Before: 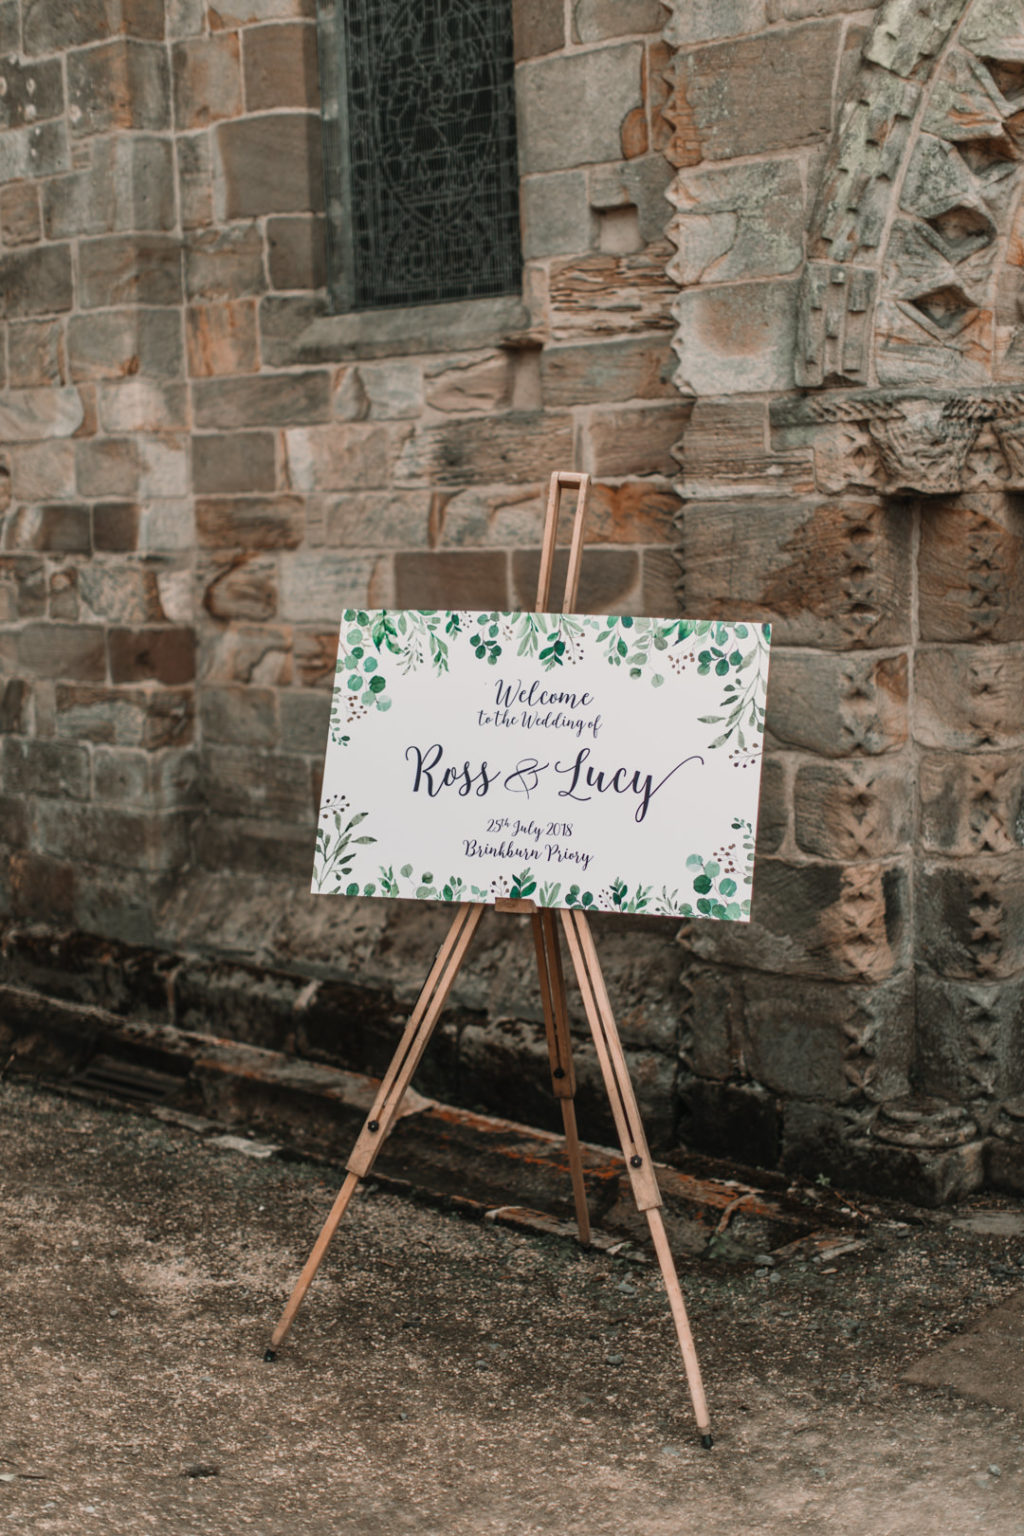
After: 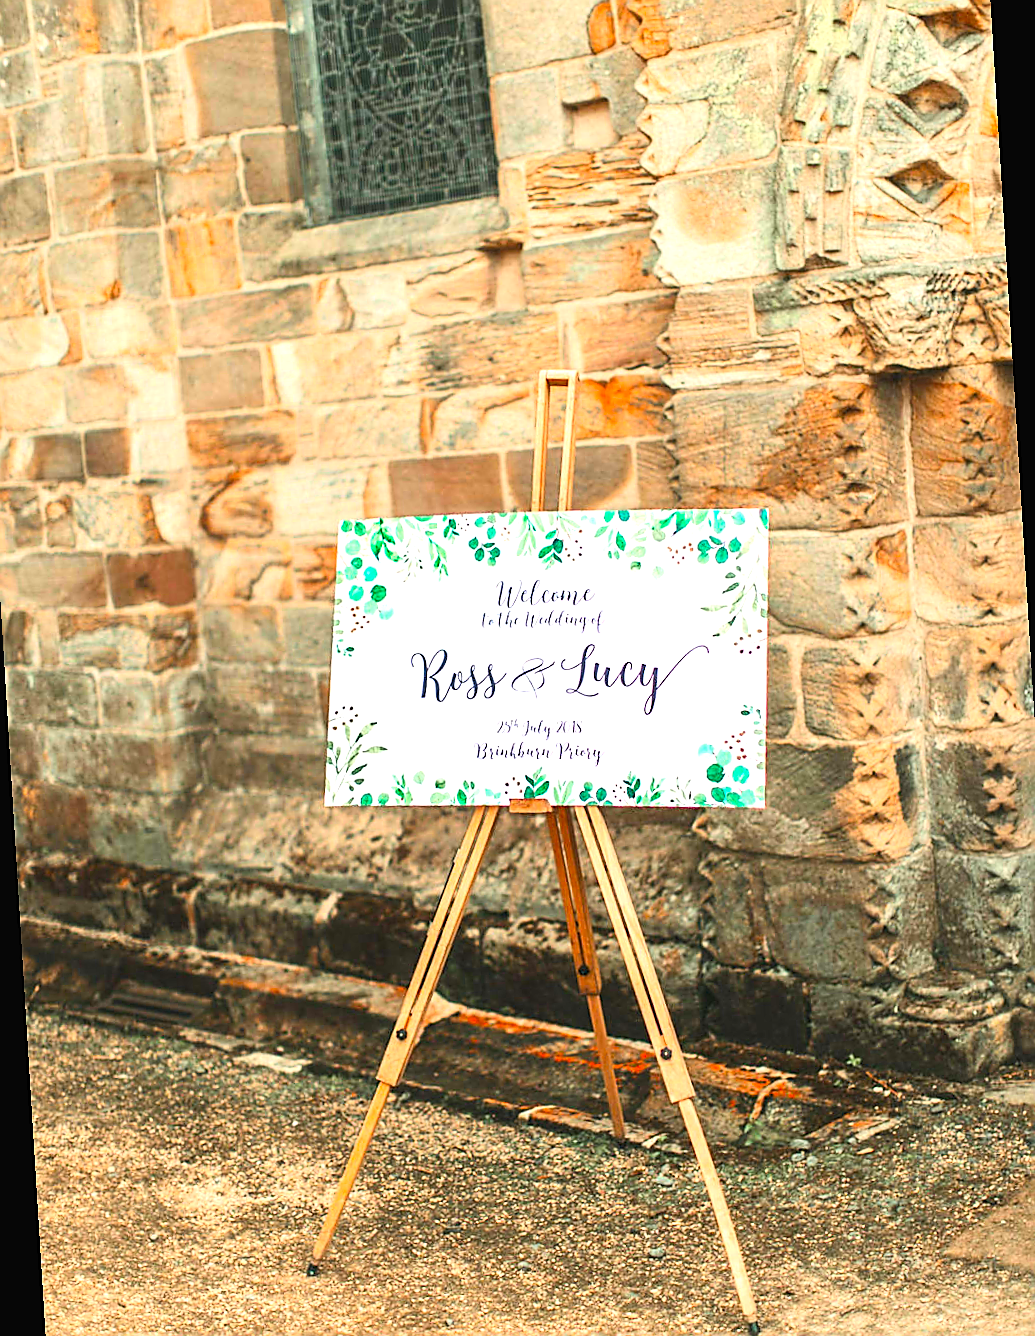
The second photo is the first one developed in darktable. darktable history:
rotate and perspective: rotation -3.52°, crop left 0.036, crop right 0.964, crop top 0.081, crop bottom 0.919
exposure: black level correction 0, exposure 1.45 EV, compensate exposure bias true, compensate highlight preservation false
contrast brightness saturation: contrast 0.2, brightness 0.2, saturation 0.8
color balance rgb: perceptual saturation grading › global saturation 20%, global vibrance 10%
sharpen: radius 1.4, amount 1.25, threshold 0.7
